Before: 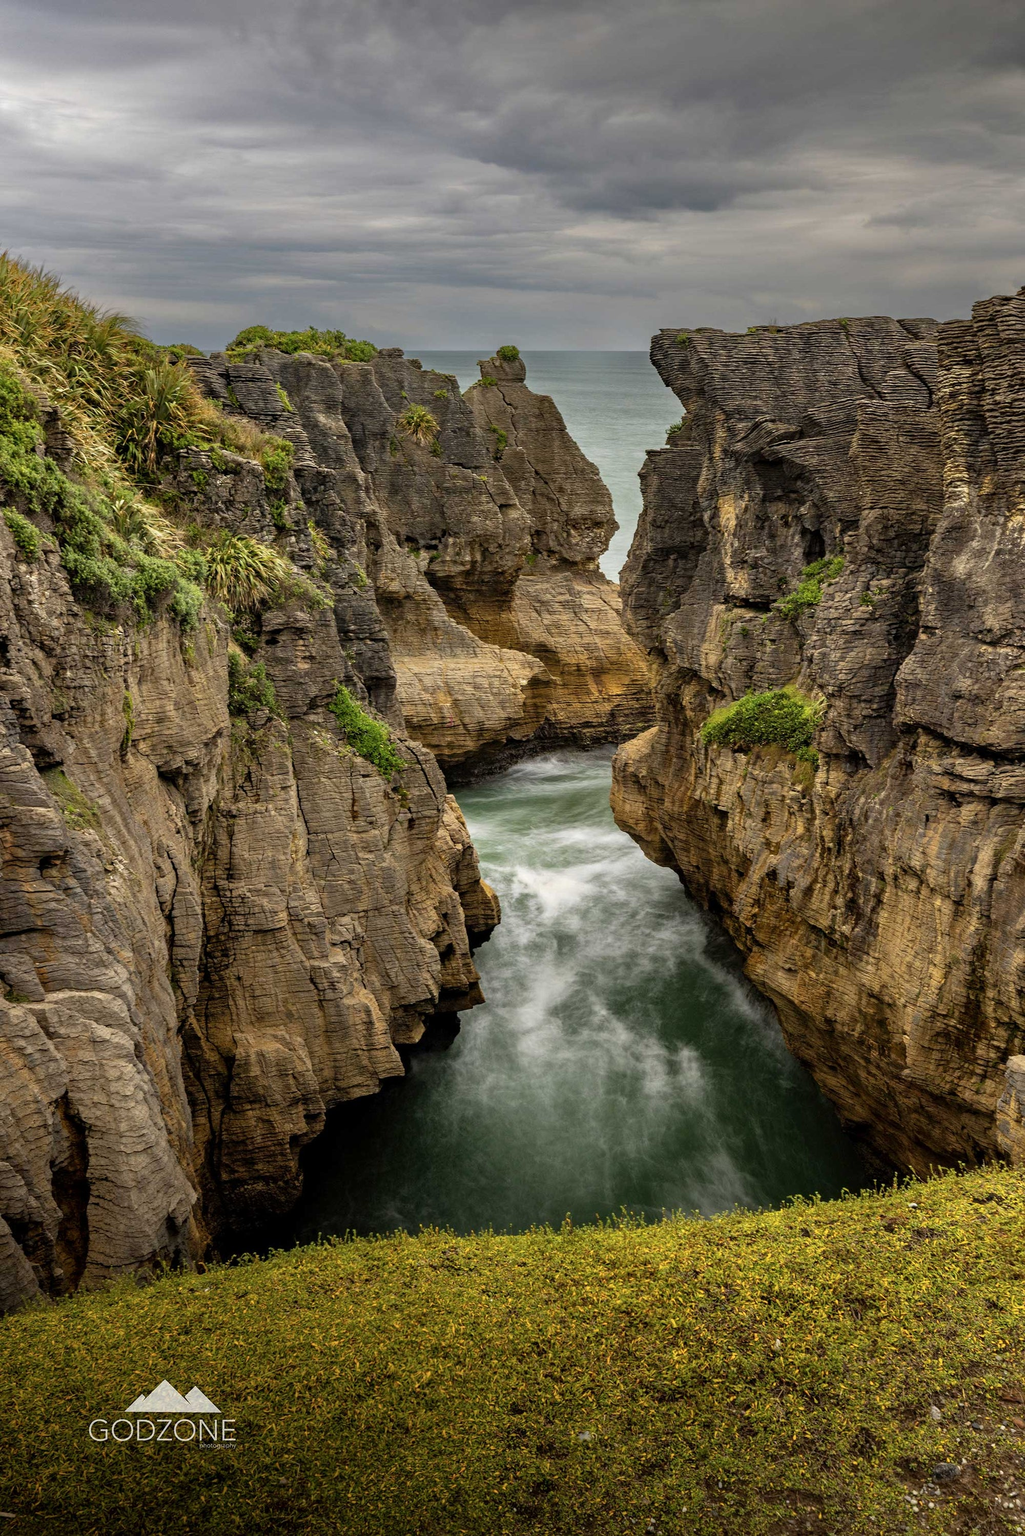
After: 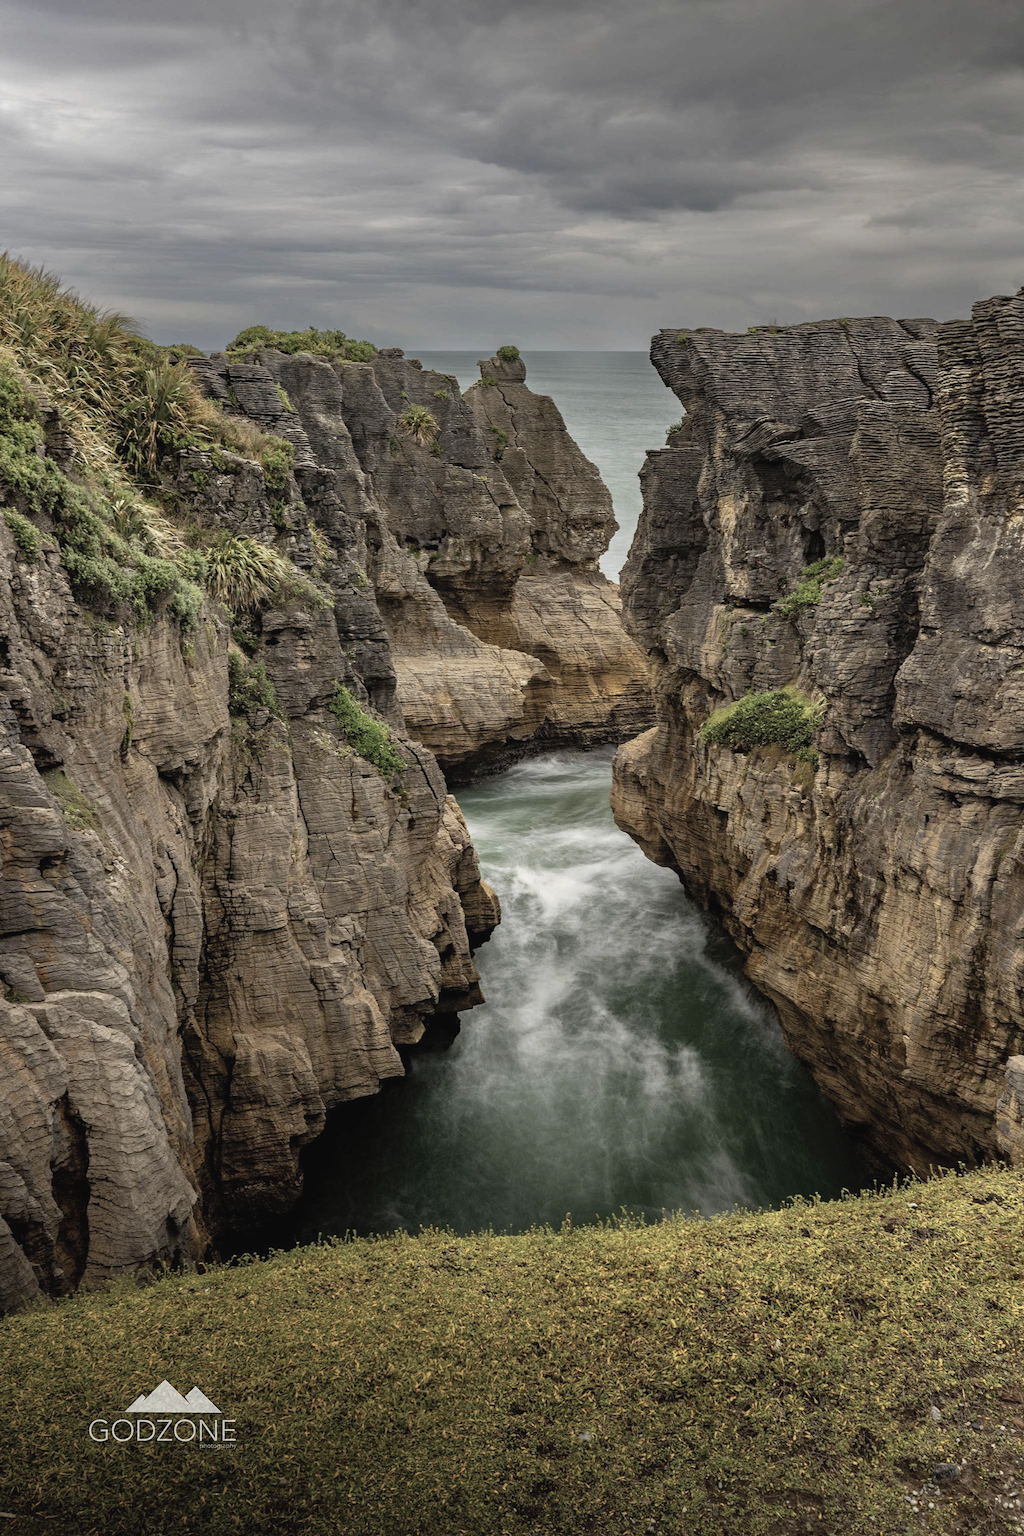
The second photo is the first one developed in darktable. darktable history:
contrast brightness saturation: contrast -0.053, saturation -0.411
